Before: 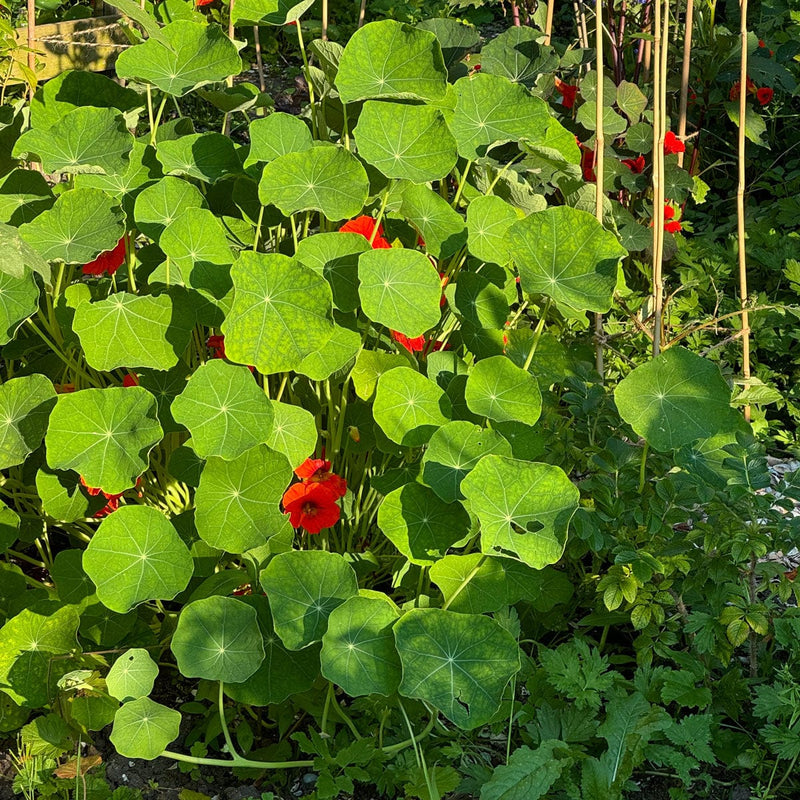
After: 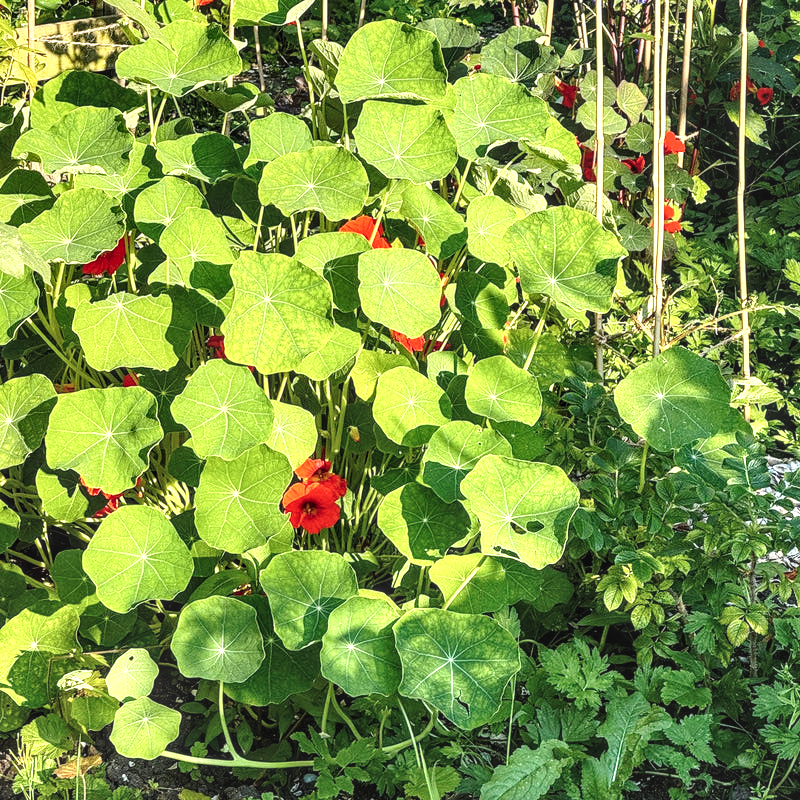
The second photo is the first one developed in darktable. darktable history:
base curve: curves: ch0 [(0, 0) (0.028, 0.03) (0.121, 0.232) (0.46, 0.748) (0.859, 0.968) (1, 1)], preserve colors none
local contrast: highlights 65%, shadows 54%, detail 169%, midtone range 0.514
exposure: black level correction -0.023, exposure -0.039 EV, compensate highlight preservation false
